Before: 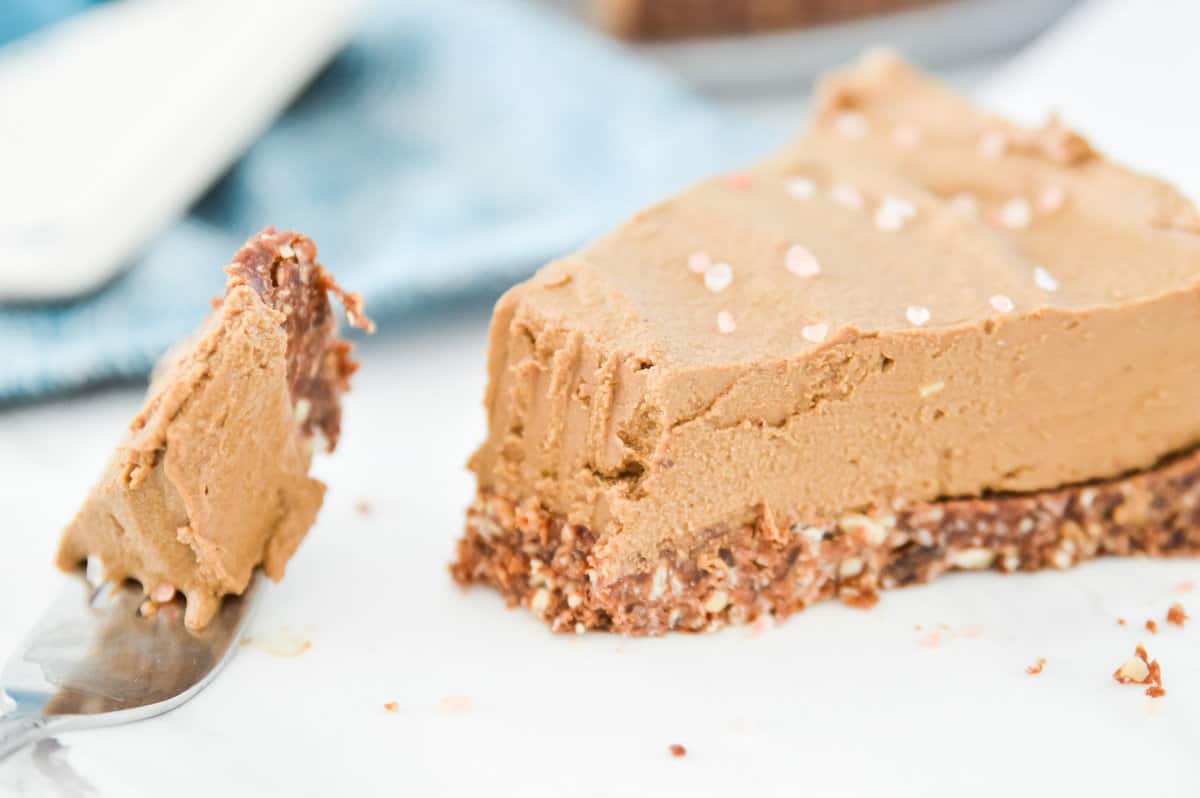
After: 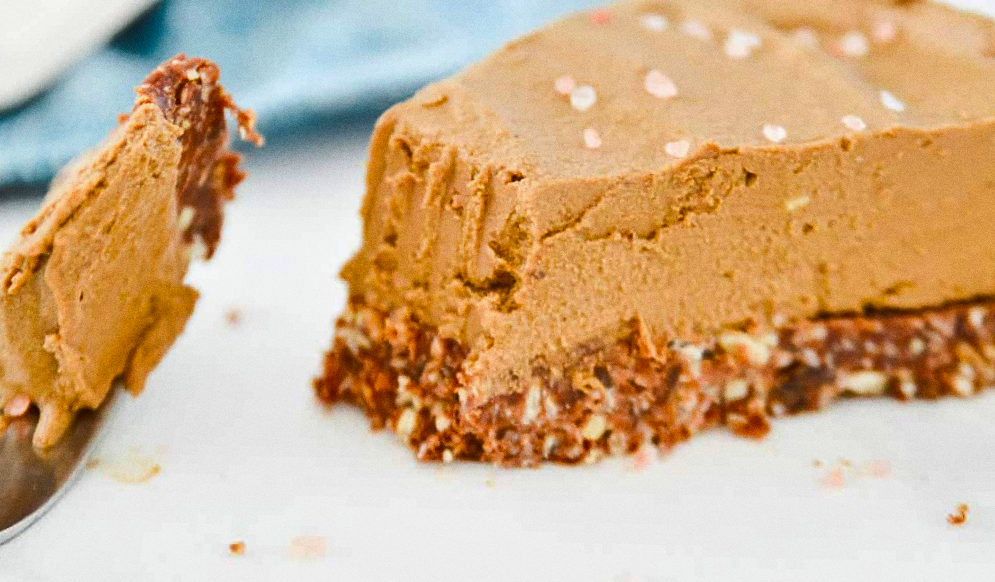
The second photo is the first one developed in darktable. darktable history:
rotate and perspective: rotation 0.72°, lens shift (vertical) -0.352, lens shift (horizontal) -0.051, crop left 0.152, crop right 0.859, crop top 0.019, crop bottom 0.964
shadows and highlights: soften with gaussian
contrast brightness saturation: contrast -0.02, brightness -0.01, saturation 0.03
grain: coarseness 3.21 ISO
crop: top 13.819%, bottom 11.169%
color balance rgb: perceptual saturation grading › global saturation 20%, global vibrance 20%
